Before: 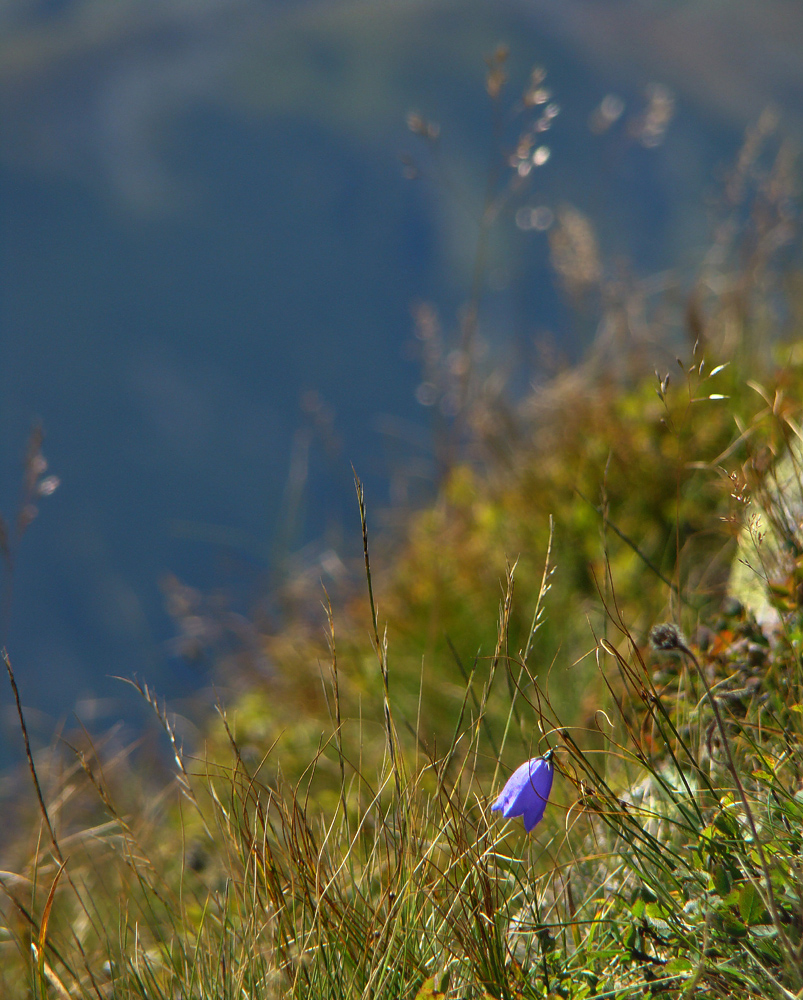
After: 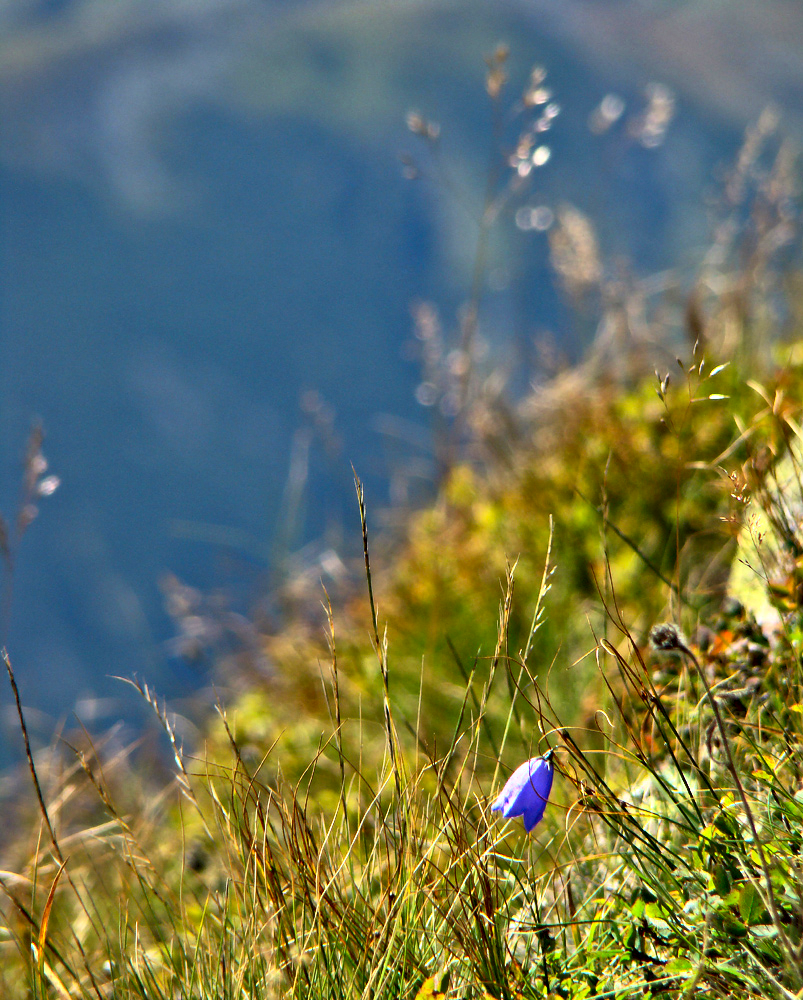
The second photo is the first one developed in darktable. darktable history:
contrast brightness saturation: contrast 0.243, brightness 0.247, saturation 0.377
contrast equalizer: octaves 7, y [[0.511, 0.558, 0.631, 0.632, 0.559, 0.512], [0.5 ×6], [0.507, 0.559, 0.627, 0.644, 0.647, 0.647], [0 ×6], [0 ×6]]
